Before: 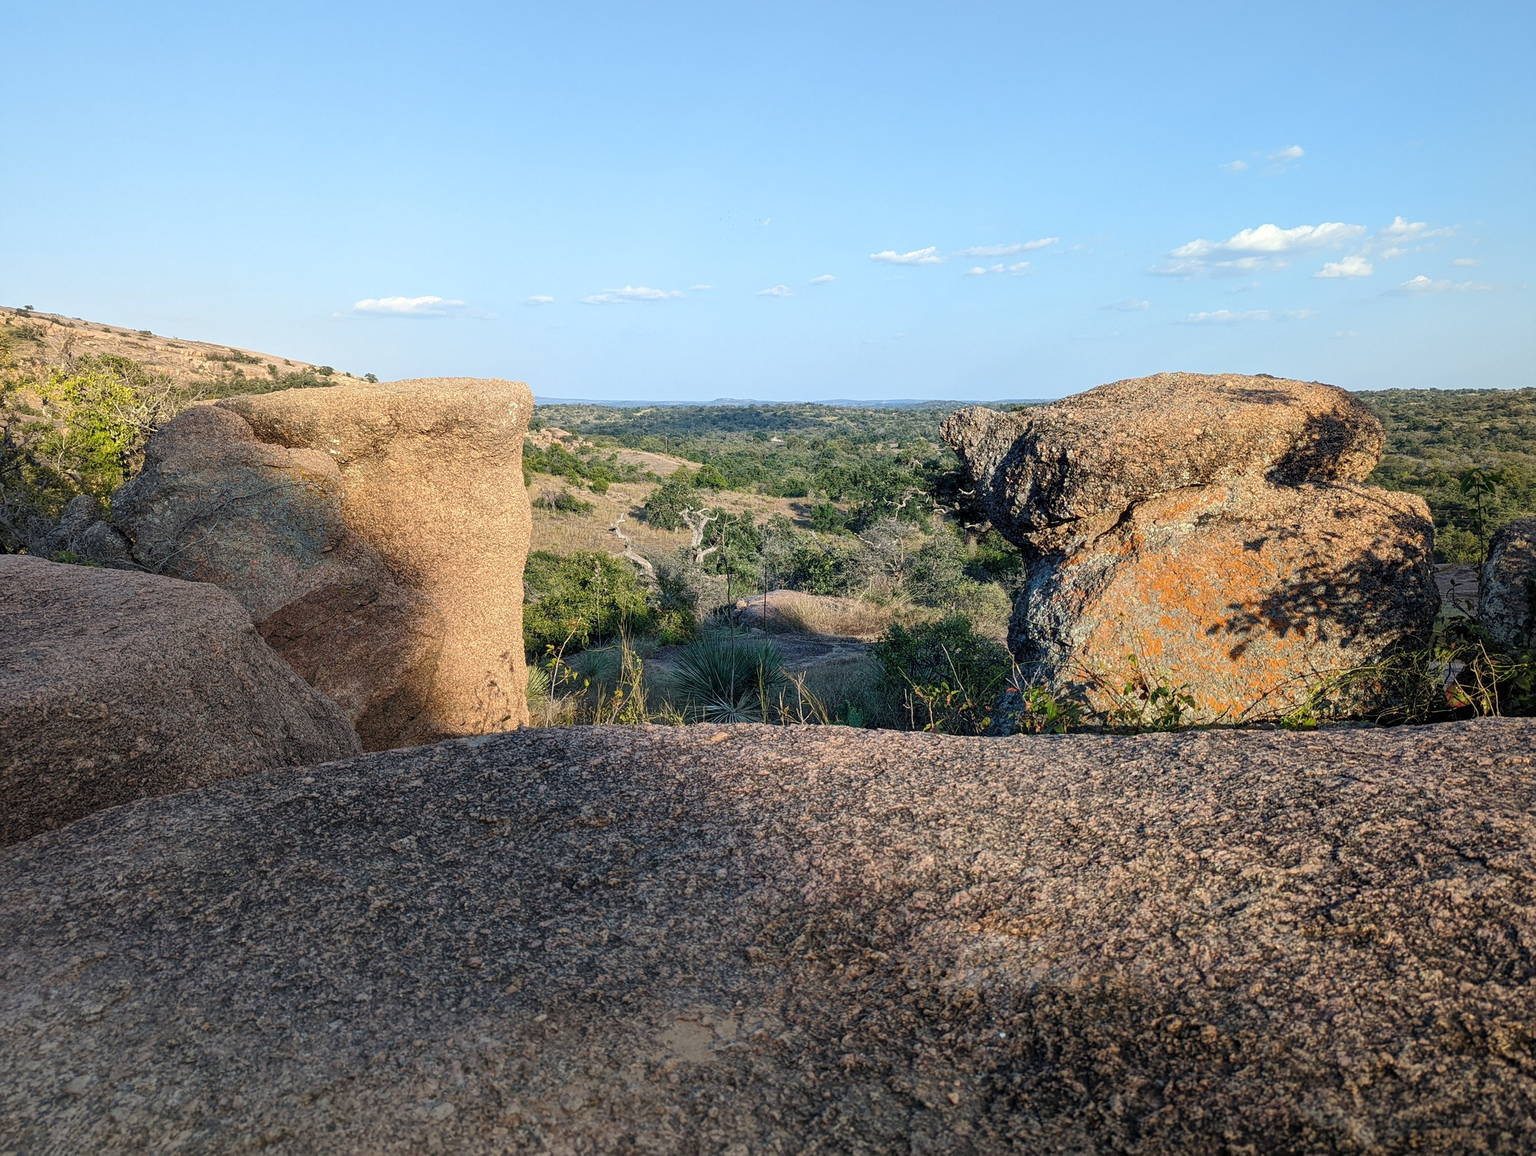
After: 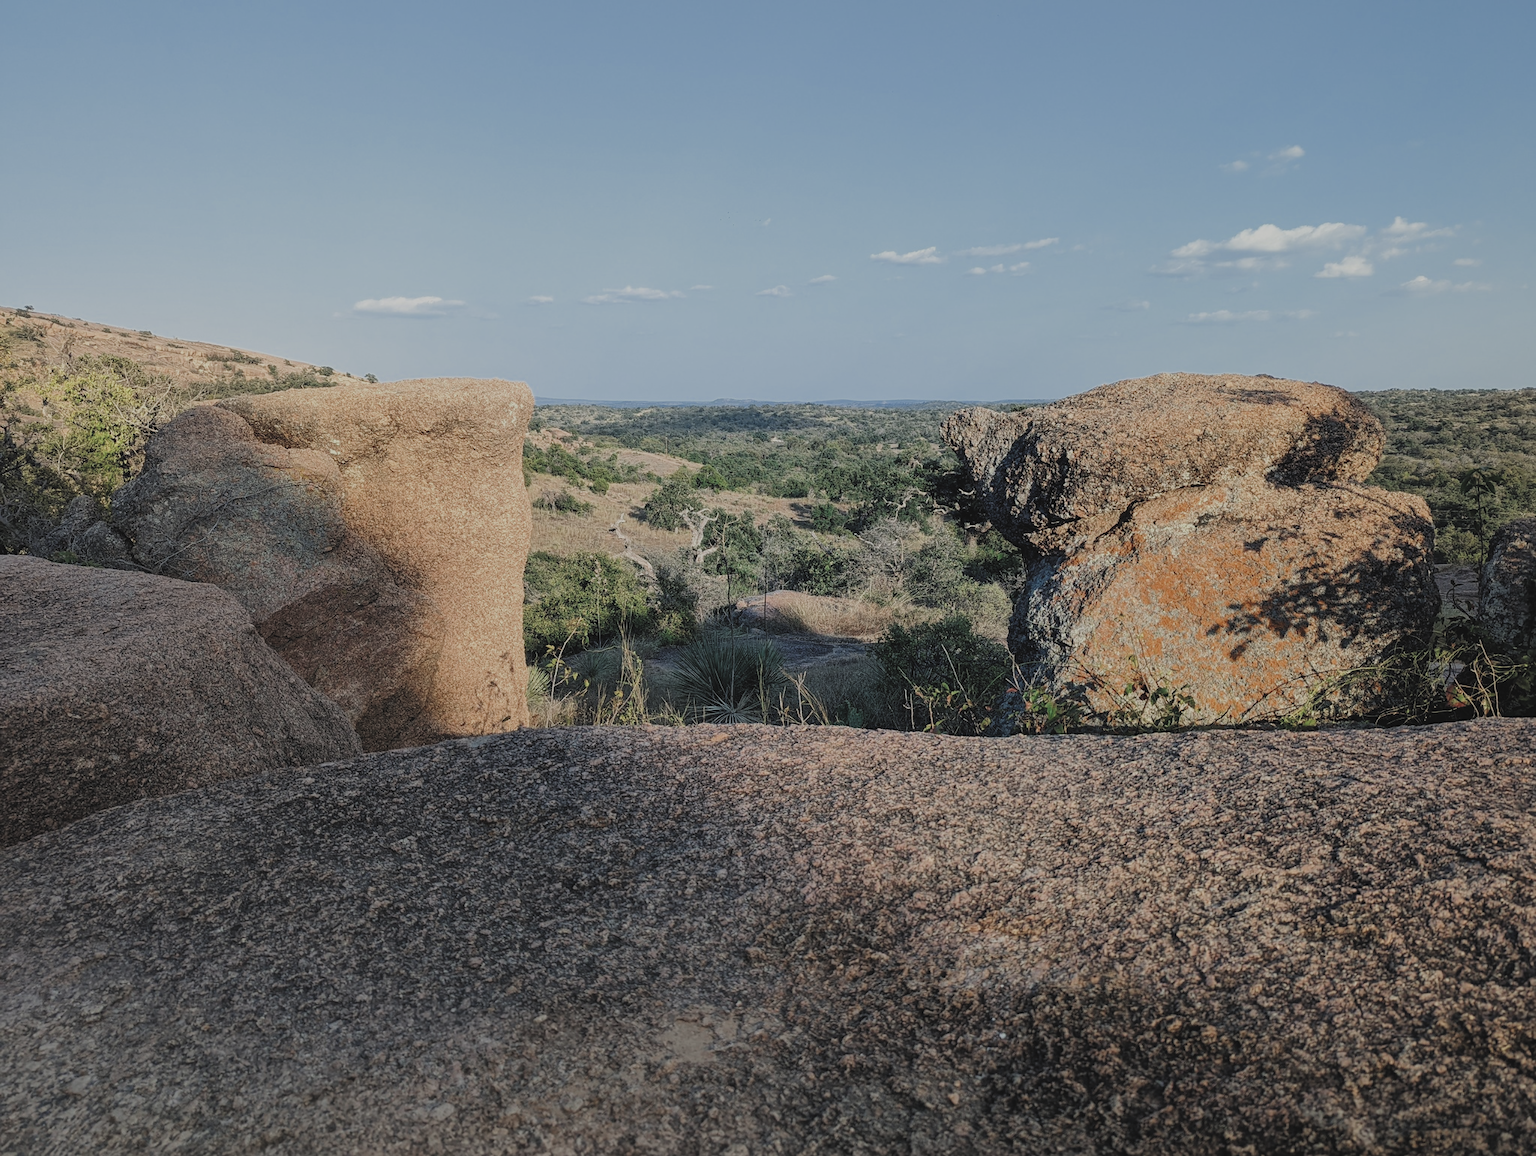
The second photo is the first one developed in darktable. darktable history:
filmic rgb: black relative exposure -7.28 EV, white relative exposure 5.08 EV, threshold 5.94 EV, hardness 3.2, color science v5 (2021), iterations of high-quality reconstruction 0, contrast in shadows safe, contrast in highlights safe, enable highlight reconstruction true
color zones: curves: ch0 [(0, 0.5) (0.125, 0.4) (0.25, 0.5) (0.375, 0.4) (0.5, 0.4) (0.625, 0.35) (0.75, 0.35) (0.875, 0.5)]; ch1 [(0, 0.35) (0.125, 0.45) (0.25, 0.35) (0.375, 0.35) (0.5, 0.35) (0.625, 0.35) (0.75, 0.45) (0.875, 0.35)]; ch2 [(0, 0.6) (0.125, 0.5) (0.25, 0.5) (0.375, 0.6) (0.5, 0.6) (0.625, 0.5) (0.75, 0.5) (0.875, 0.5)]
exposure: black level correction -0.013, exposure -0.194 EV, compensate exposure bias true, compensate highlight preservation false
